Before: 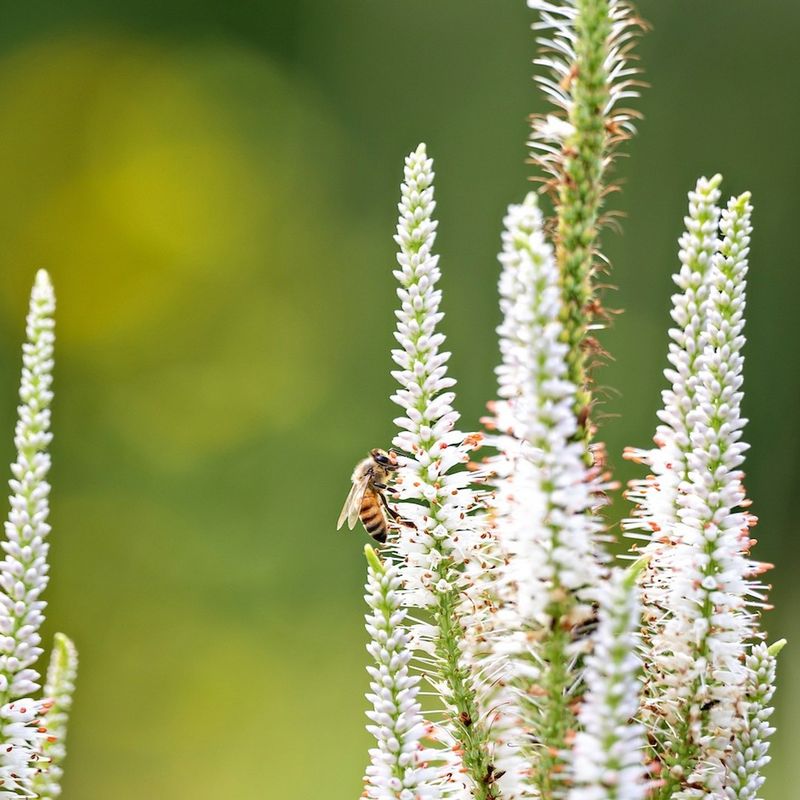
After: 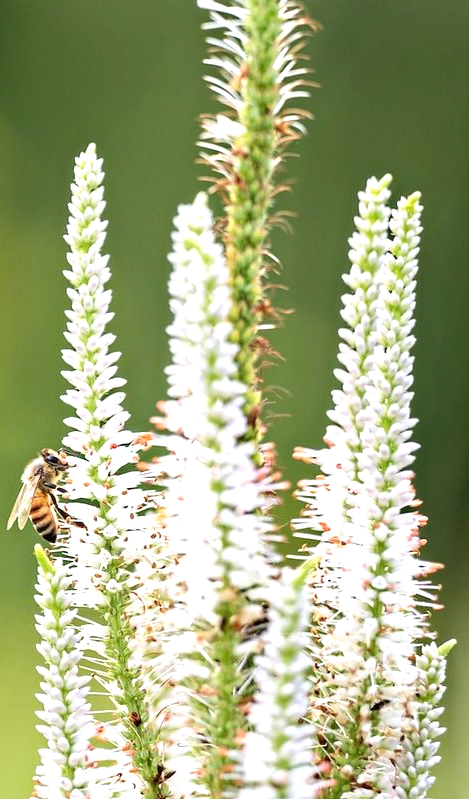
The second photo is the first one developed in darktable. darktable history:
crop: left 41.367%
tone equalizer: -8 EV -0.407 EV, -7 EV -0.369 EV, -6 EV -0.344 EV, -5 EV -0.214 EV, -3 EV 0.216 EV, -2 EV 0.328 EV, -1 EV 0.415 EV, +0 EV 0.41 EV
